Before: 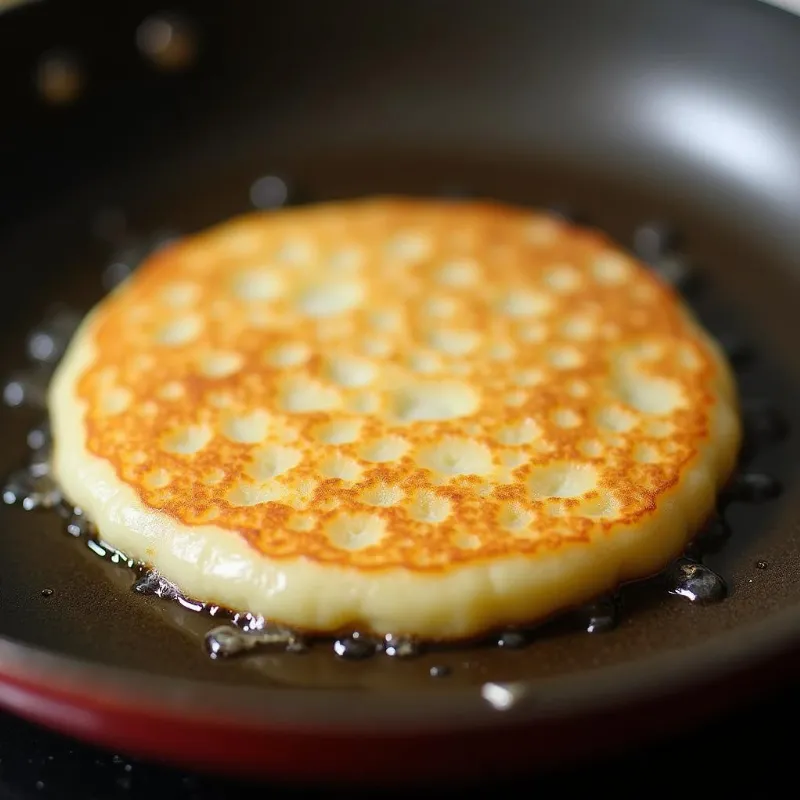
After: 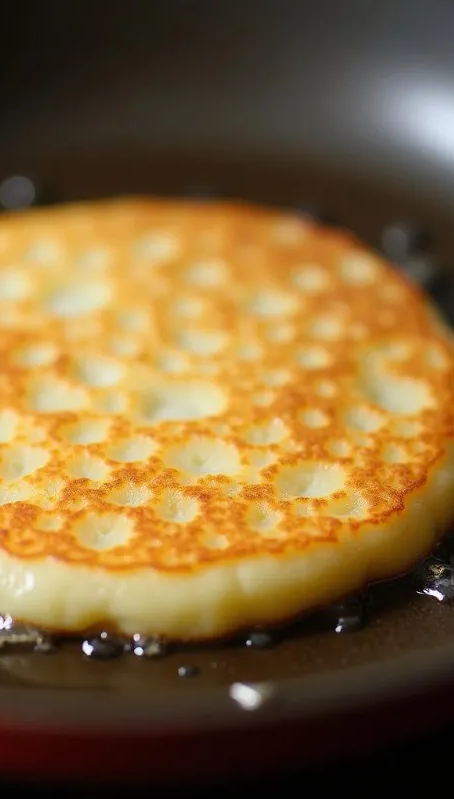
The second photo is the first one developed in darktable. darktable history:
crop: left 31.584%, top 0.009%, right 11.653%
